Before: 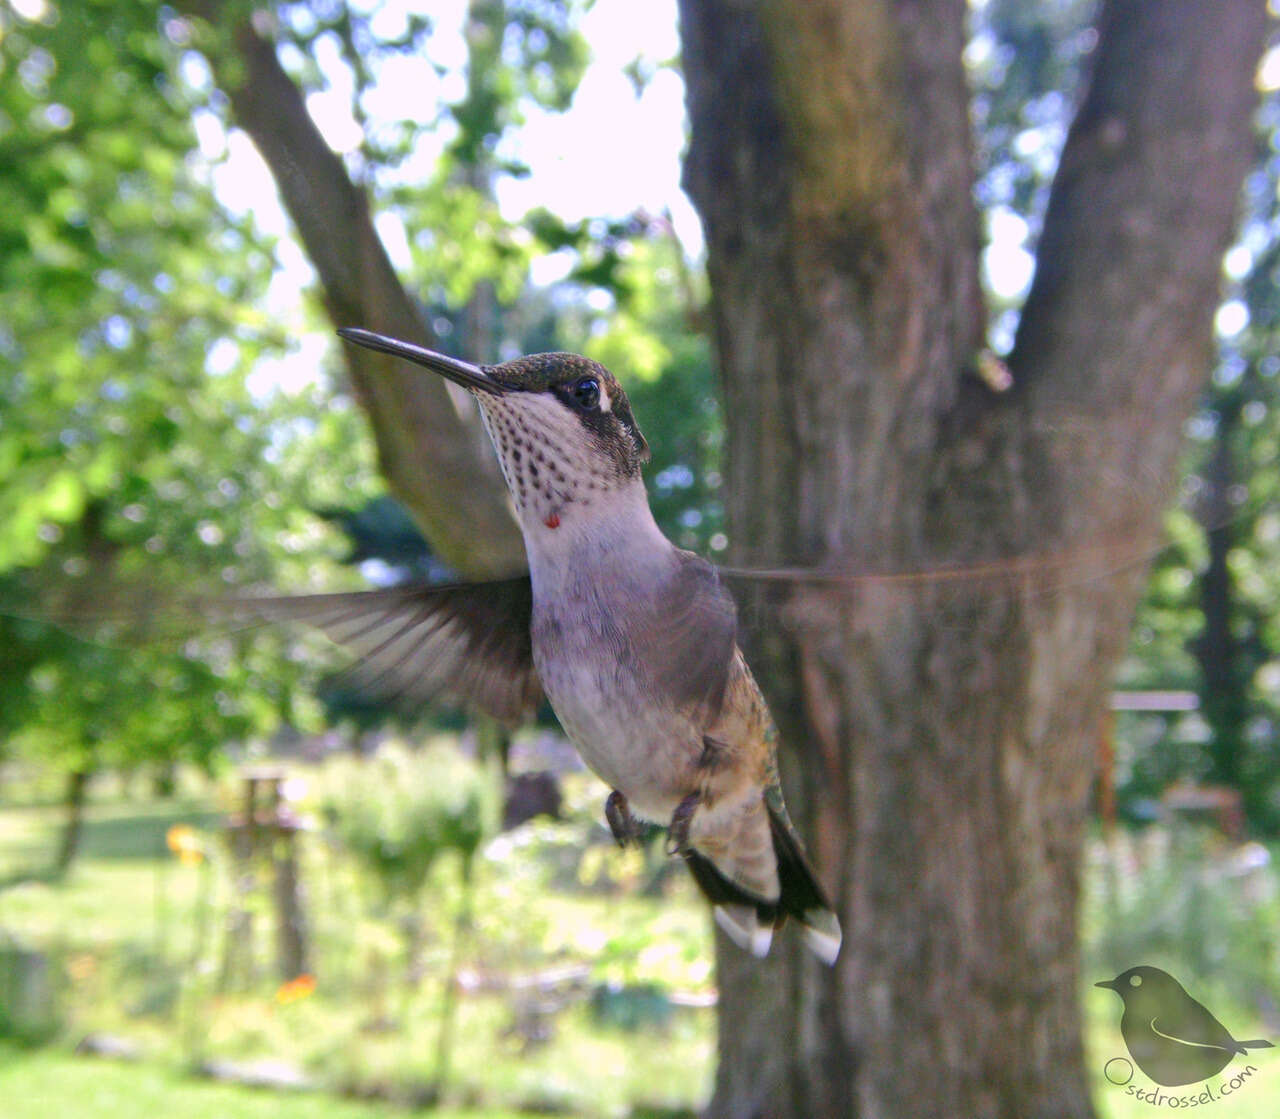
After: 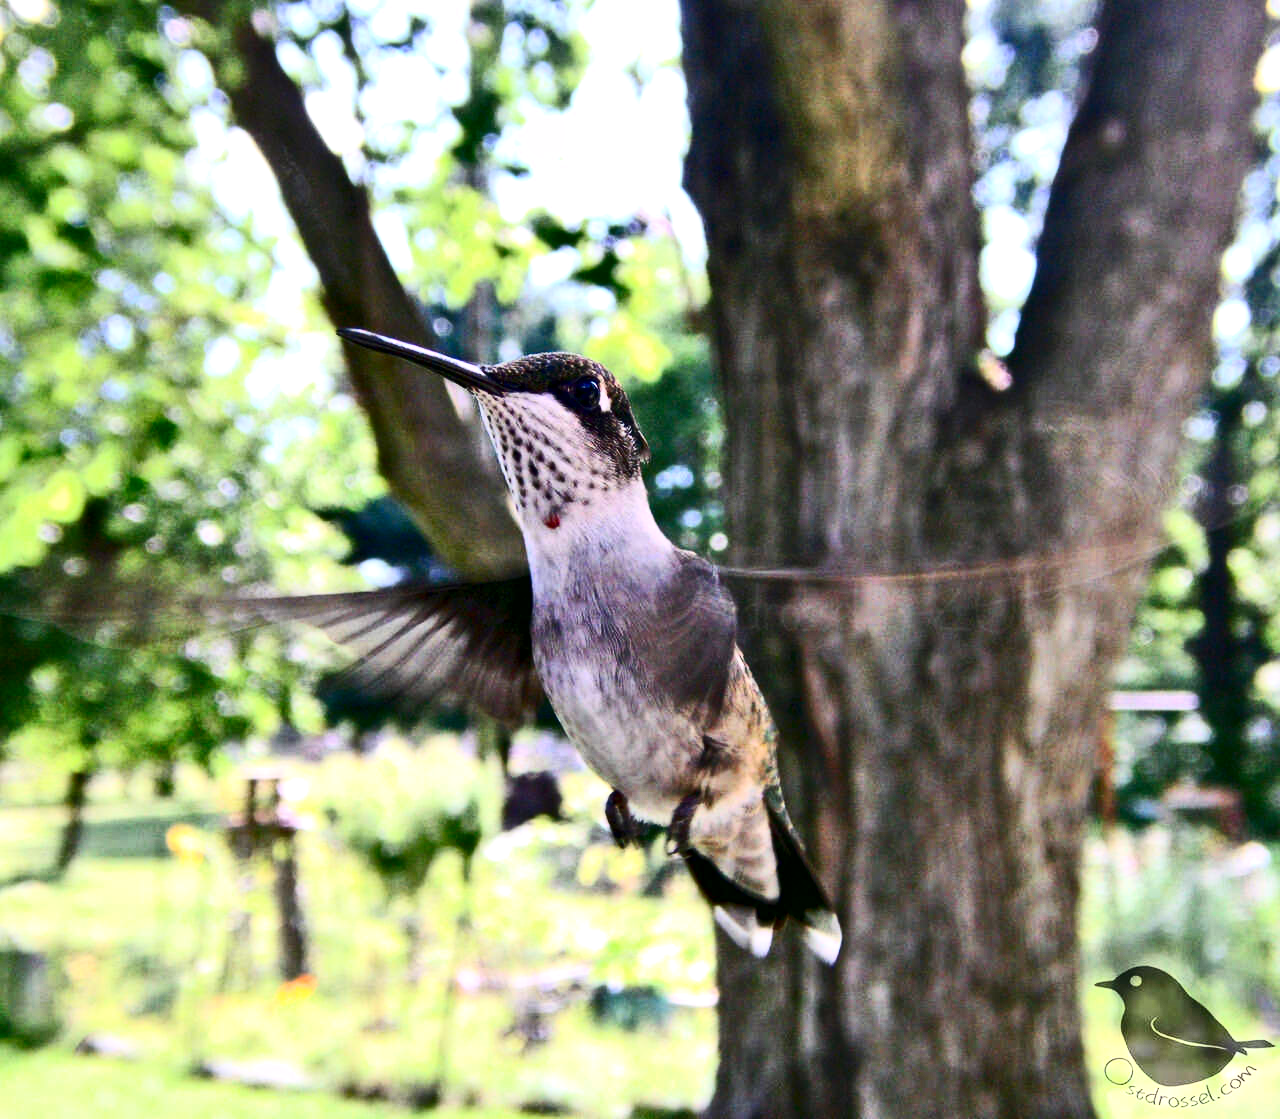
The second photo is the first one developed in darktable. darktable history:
contrast brightness saturation: contrast 0.38, brightness 0.104
contrast equalizer: y [[0.6 ×6], [0.55 ×6], [0 ×6], [0 ×6], [0 ×6]]
